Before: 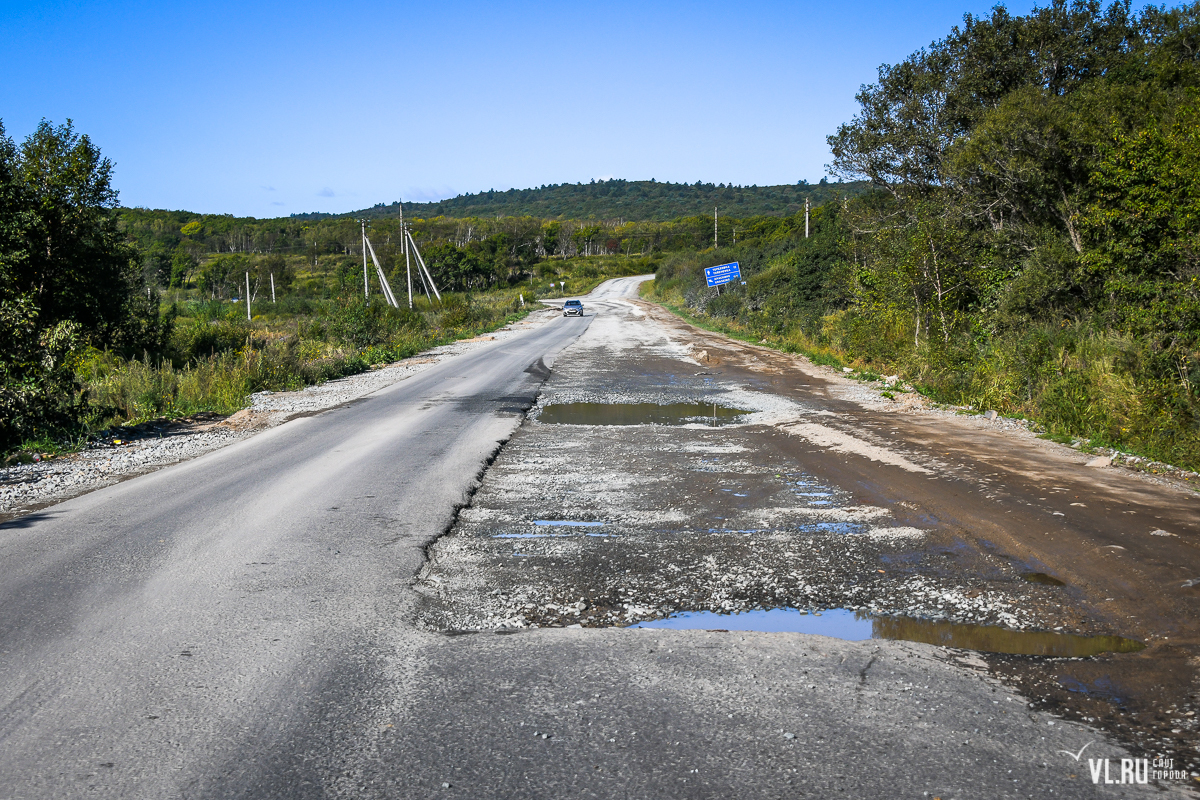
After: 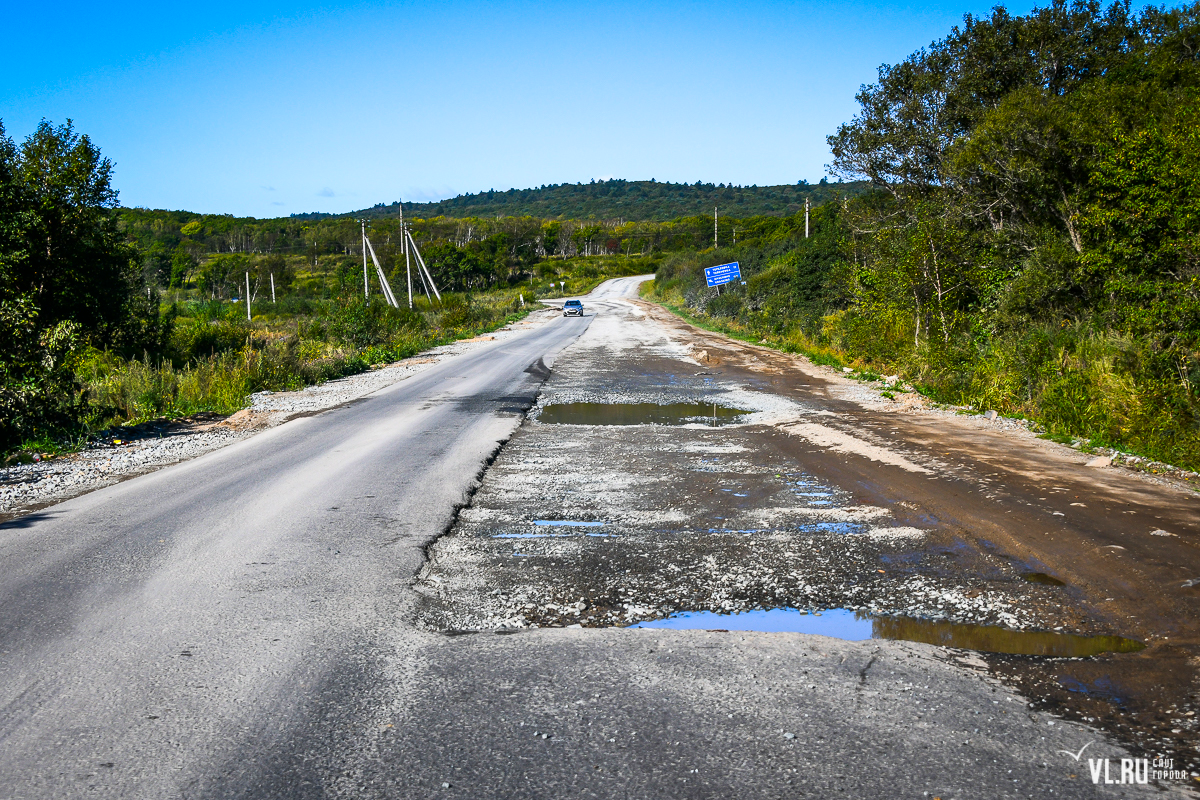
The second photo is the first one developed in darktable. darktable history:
contrast brightness saturation: contrast 0.166, saturation 0.334
